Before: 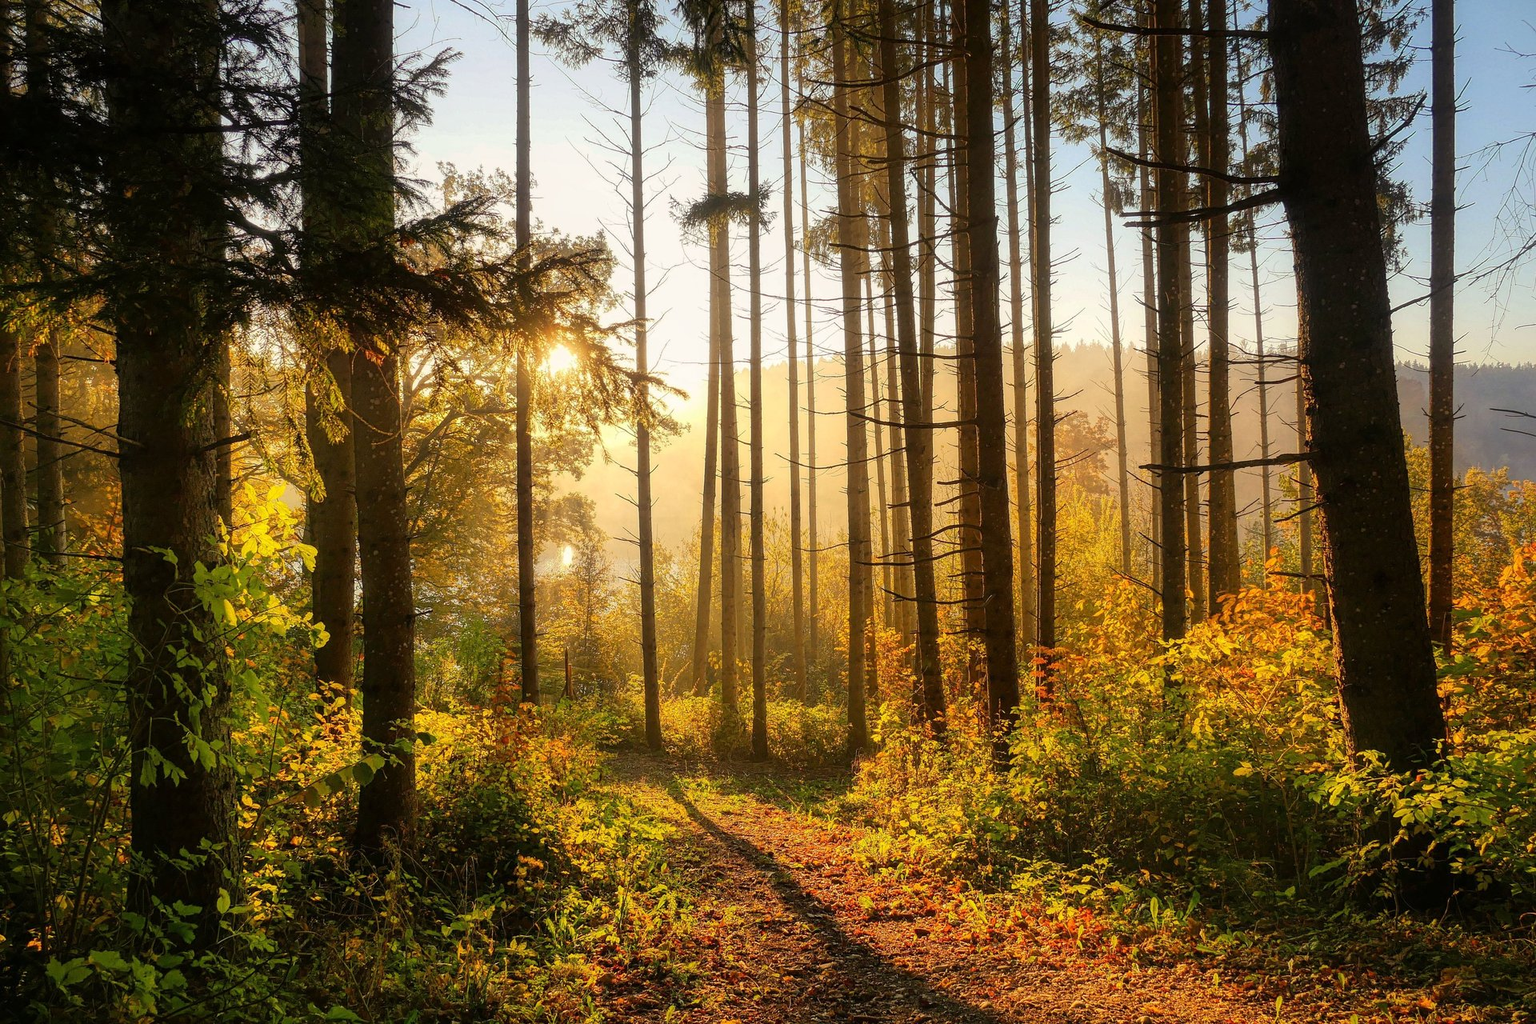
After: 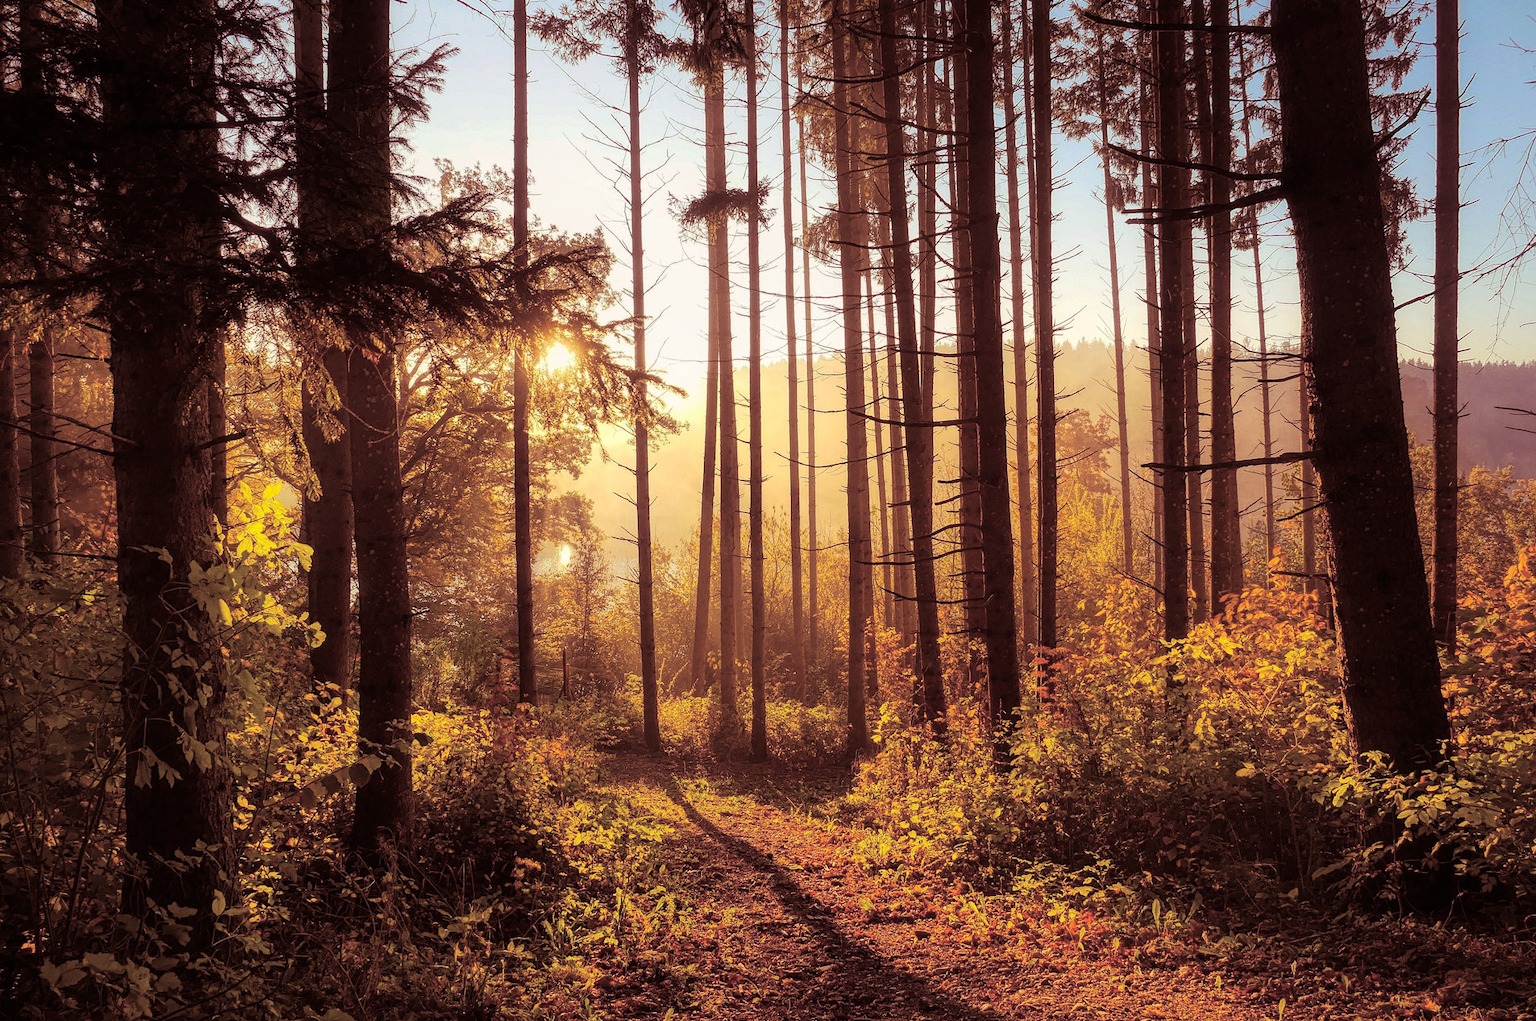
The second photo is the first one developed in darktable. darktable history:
split-toning: highlights › hue 187.2°, highlights › saturation 0.83, balance -68.05, compress 56.43%
crop: left 0.434%, top 0.485%, right 0.244%, bottom 0.386%
